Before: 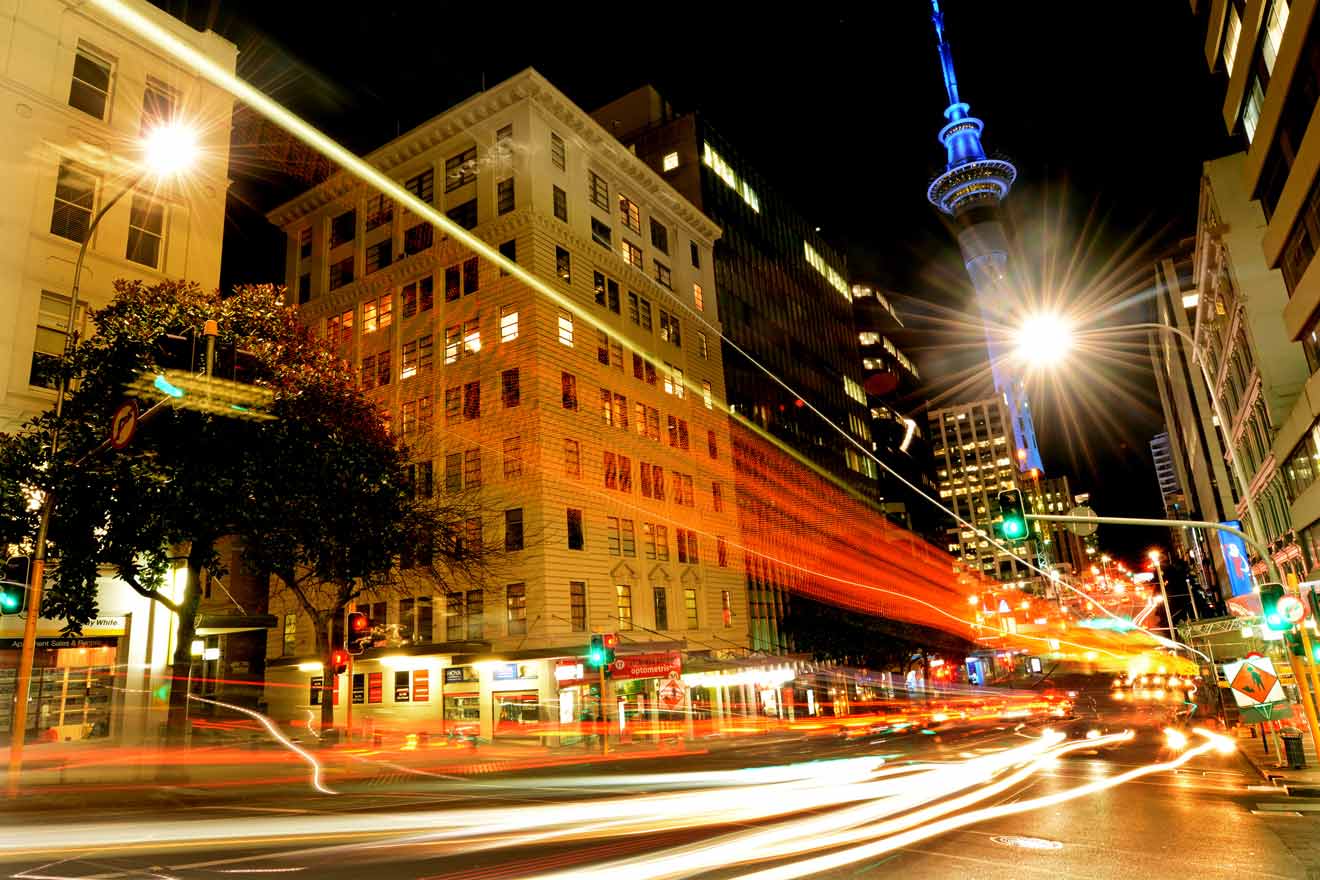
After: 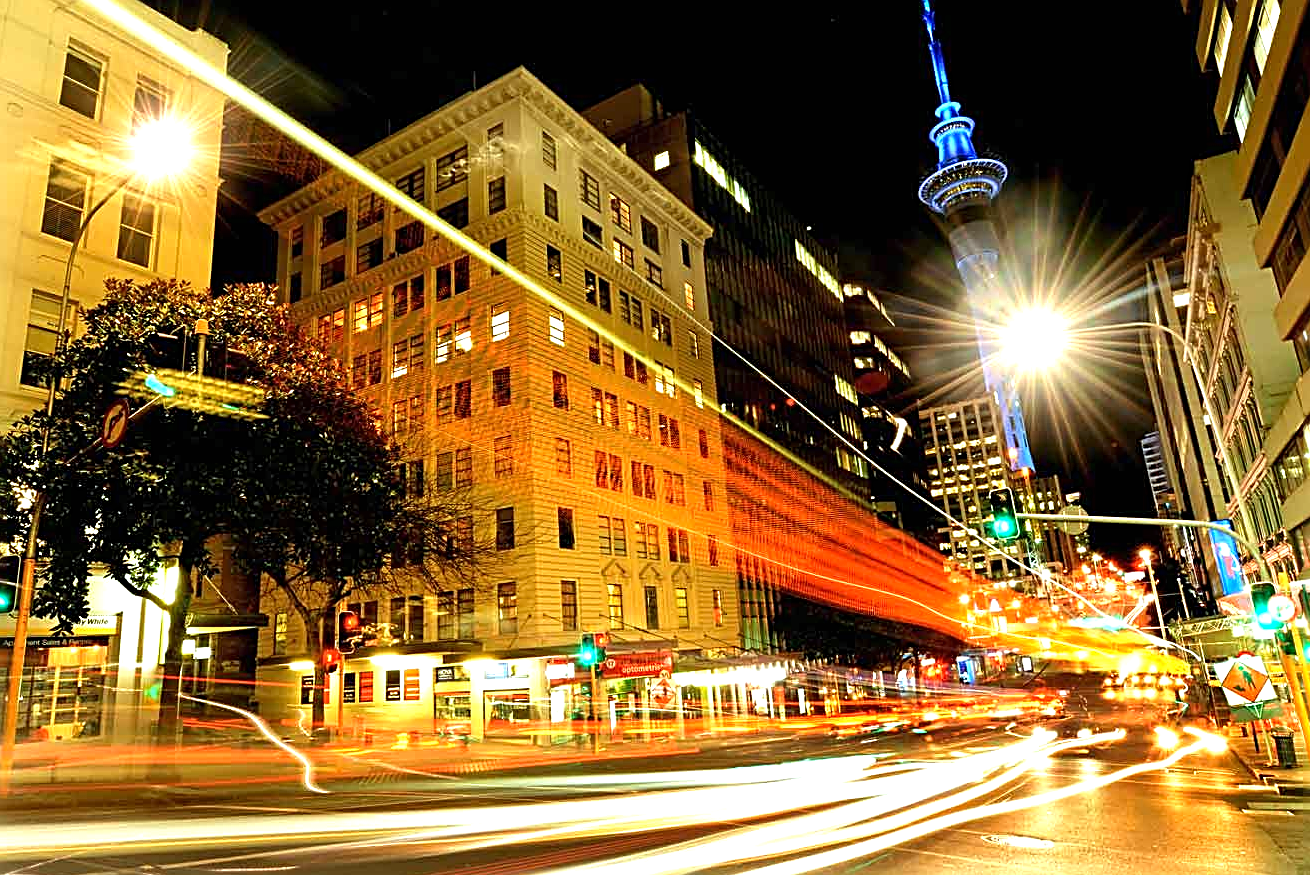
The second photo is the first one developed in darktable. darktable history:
crop and rotate: left 0.738%, top 0.24%, bottom 0.261%
exposure: black level correction 0, exposure 0.682 EV, compensate highlight preservation false
color correction: highlights a* -6.95, highlights b* 0.549
sharpen: radius 2.602, amount 0.698
